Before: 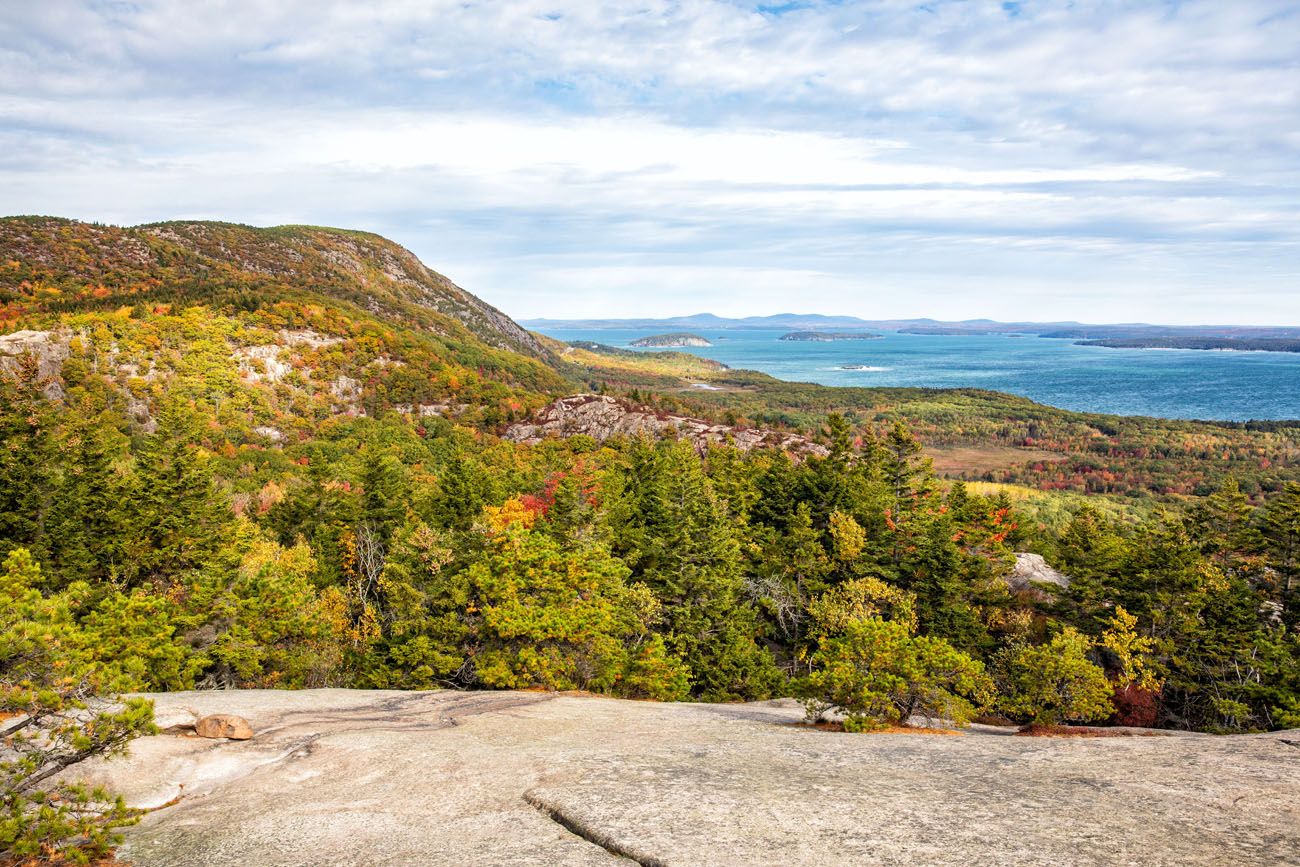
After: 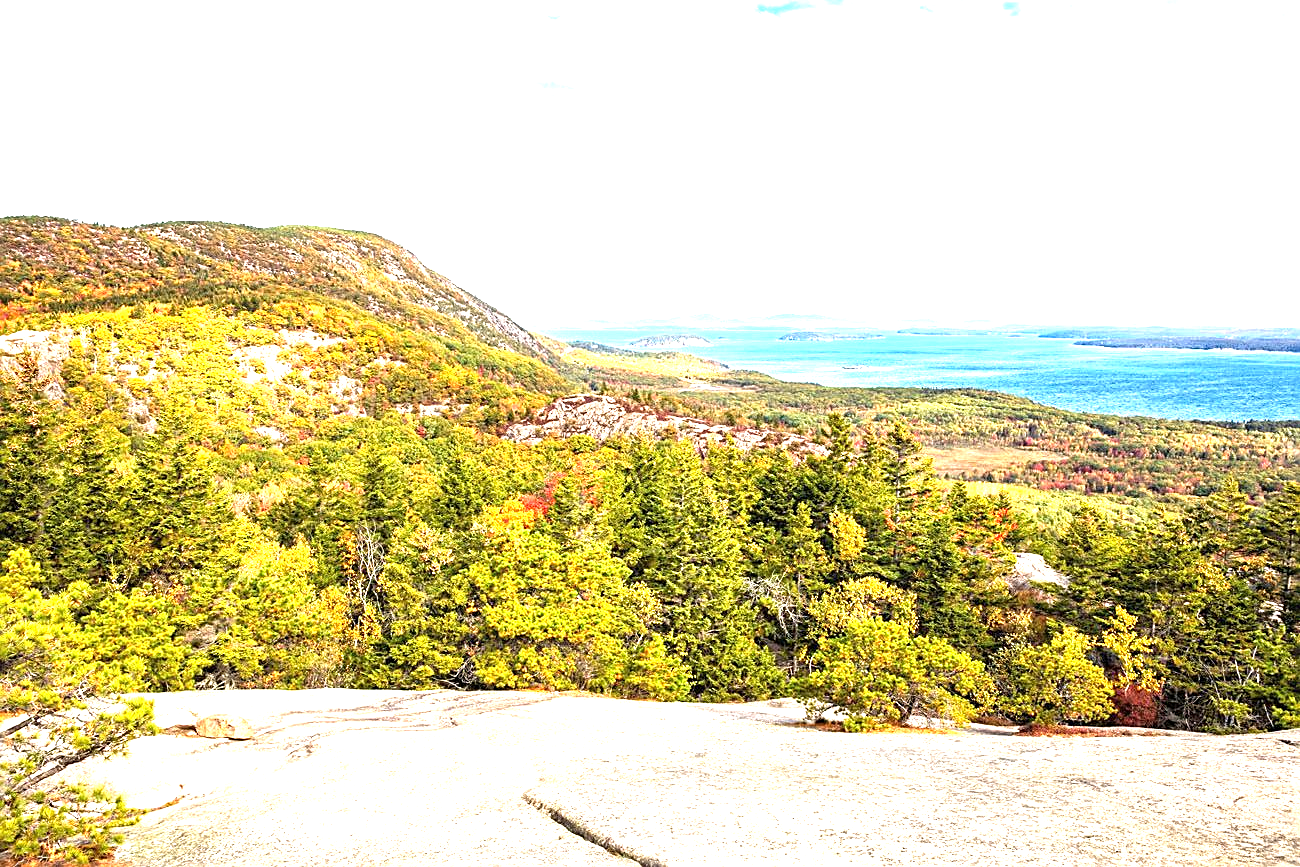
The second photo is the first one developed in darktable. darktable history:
sharpen: on, module defaults
exposure: black level correction 0, exposure 1.524 EV, compensate highlight preservation false
